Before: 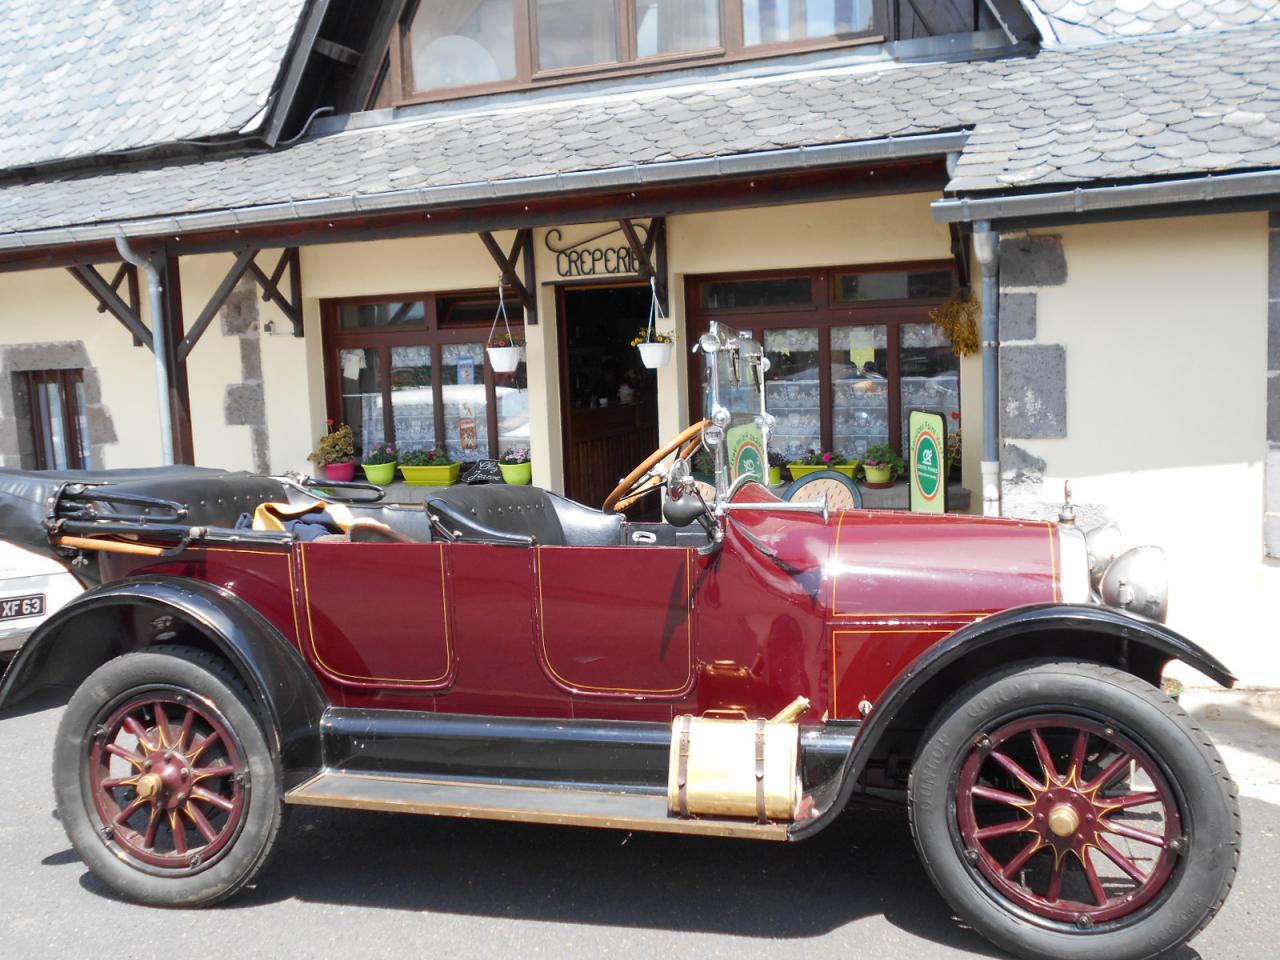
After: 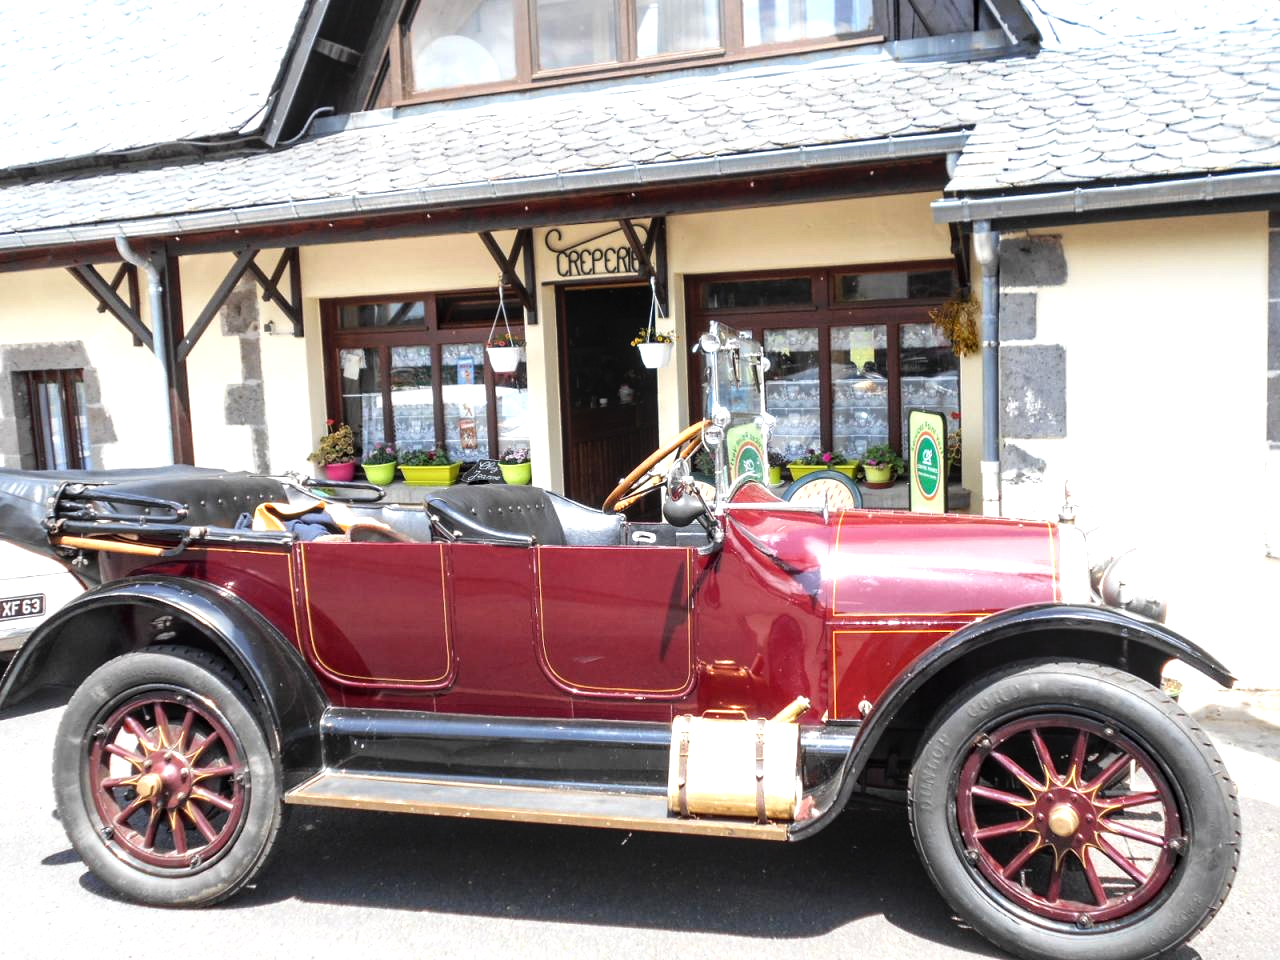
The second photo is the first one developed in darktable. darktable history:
local contrast: detail 130%
tone equalizer: -8 EV -0.735 EV, -7 EV -0.71 EV, -6 EV -0.574 EV, -5 EV -0.39 EV, -3 EV 0.404 EV, -2 EV 0.6 EV, -1 EV 0.689 EV, +0 EV 0.719 EV, mask exposure compensation -0.513 EV
